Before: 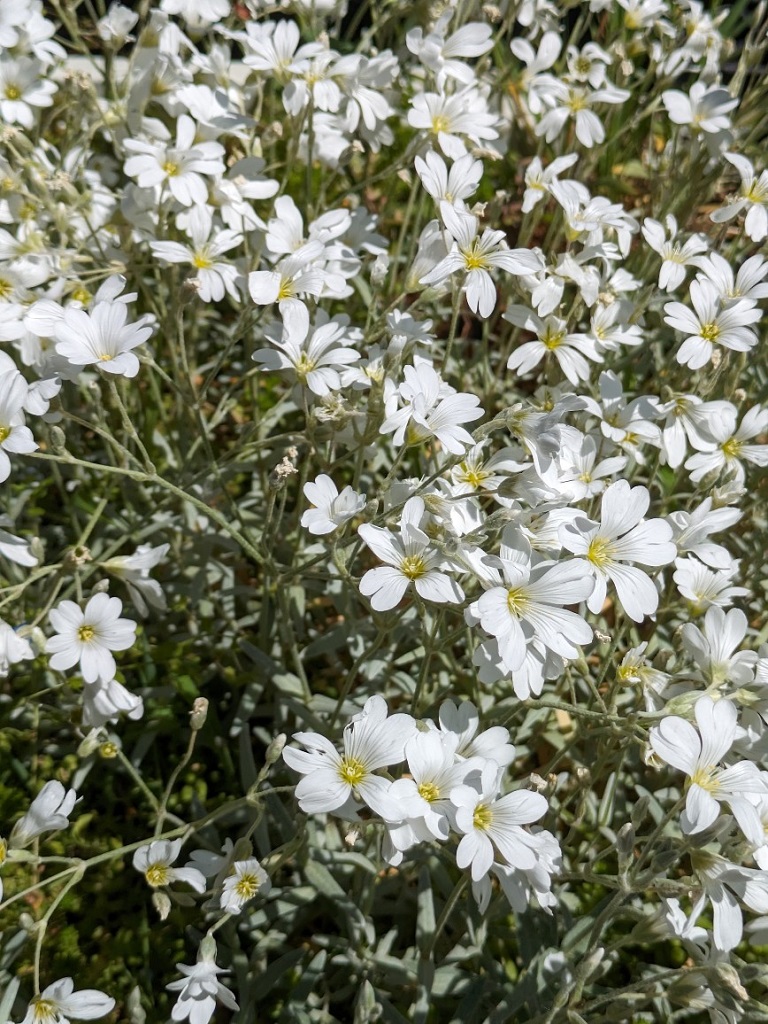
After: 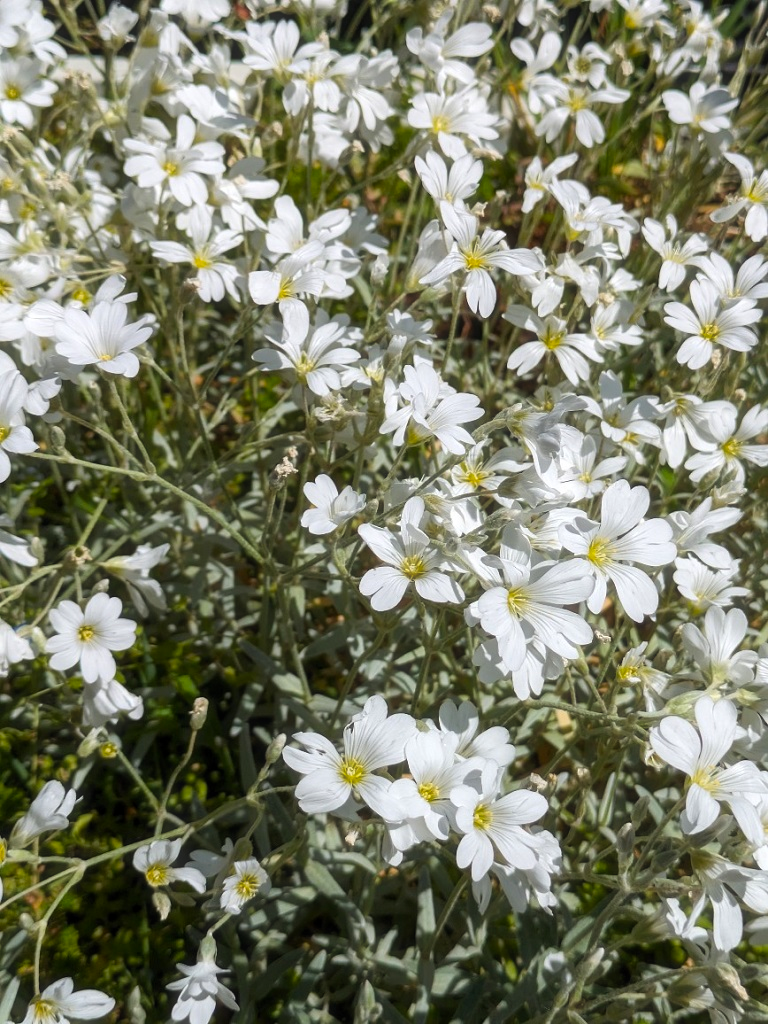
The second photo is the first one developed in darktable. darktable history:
color balance: output saturation 120%
levels: mode automatic, black 0.023%, white 99.97%, levels [0.062, 0.494, 0.925]
haze removal: strength -0.09, distance 0.358, compatibility mode true, adaptive false
